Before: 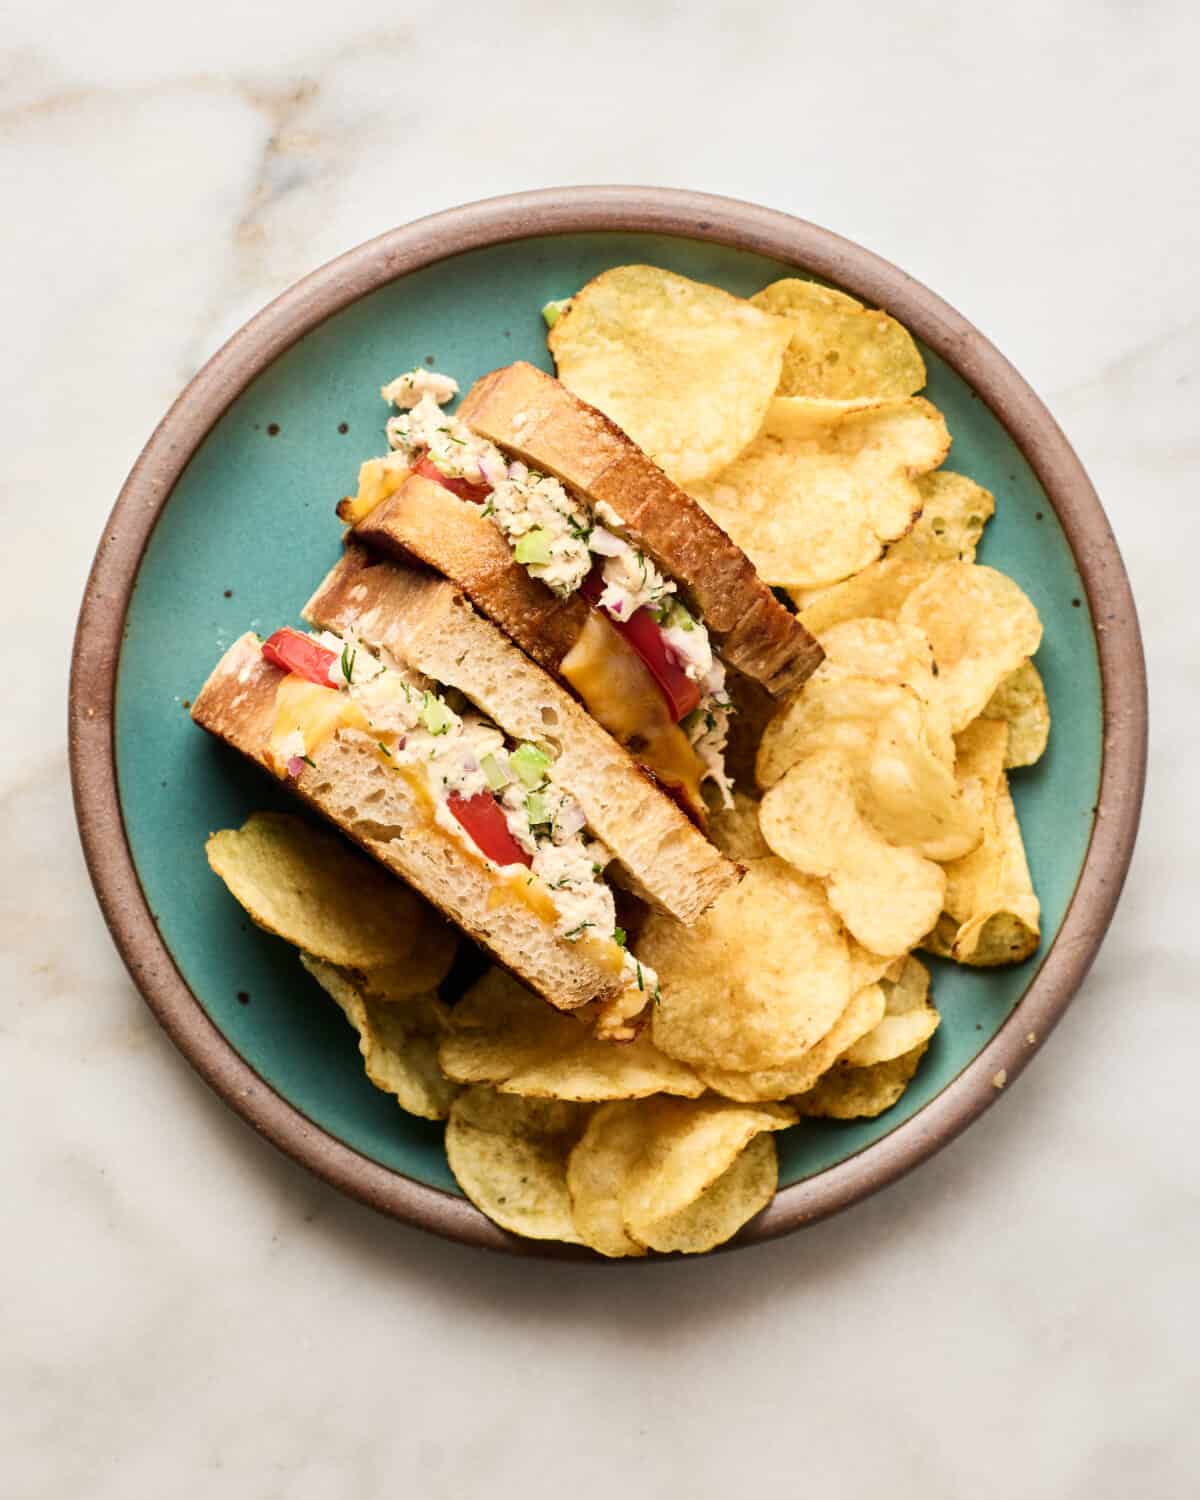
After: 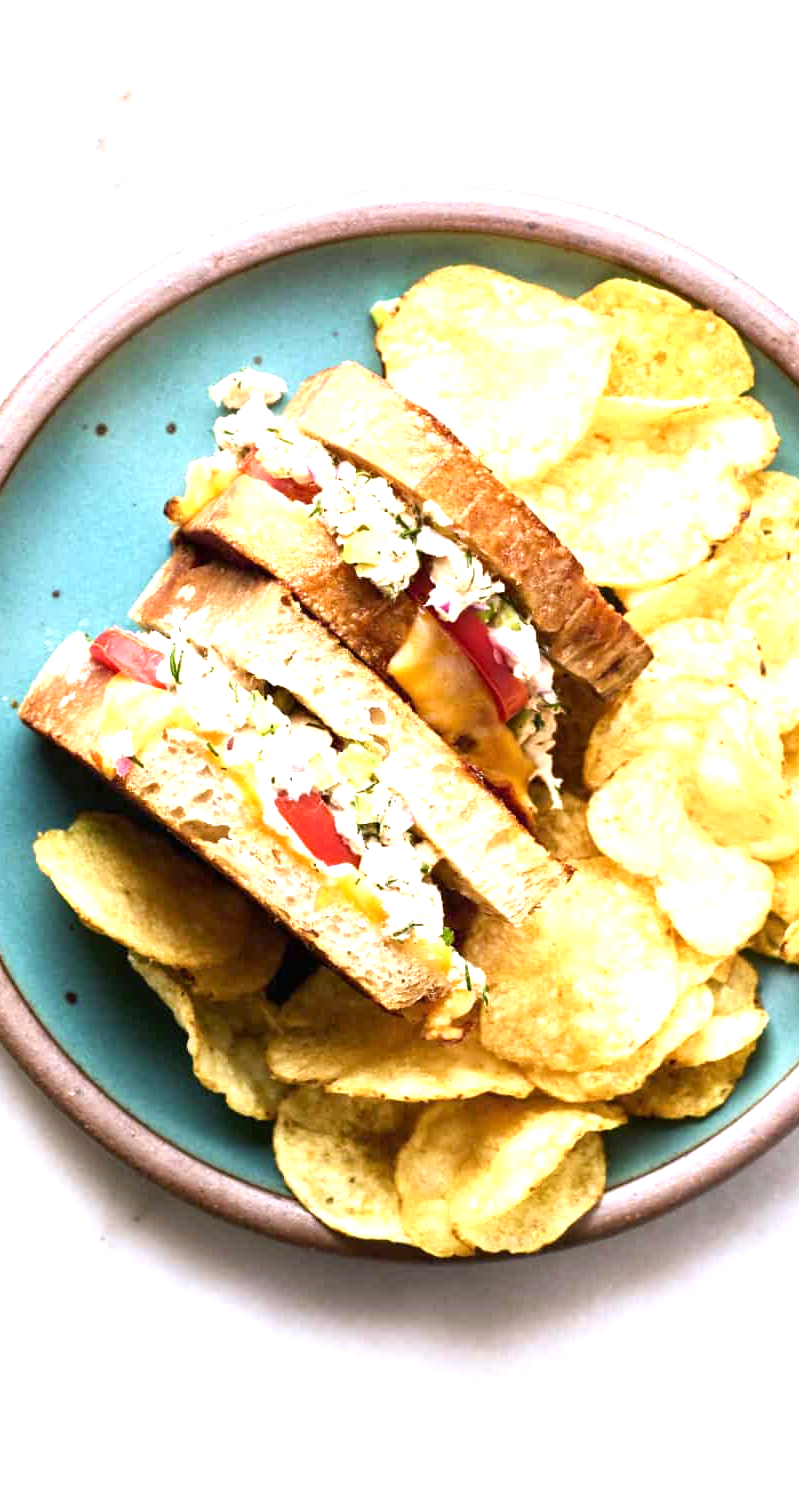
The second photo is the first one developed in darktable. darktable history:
white balance: red 0.967, blue 1.119, emerald 0.756
crop and rotate: left 14.385%, right 18.948%
exposure: exposure 0.999 EV, compensate highlight preservation false
